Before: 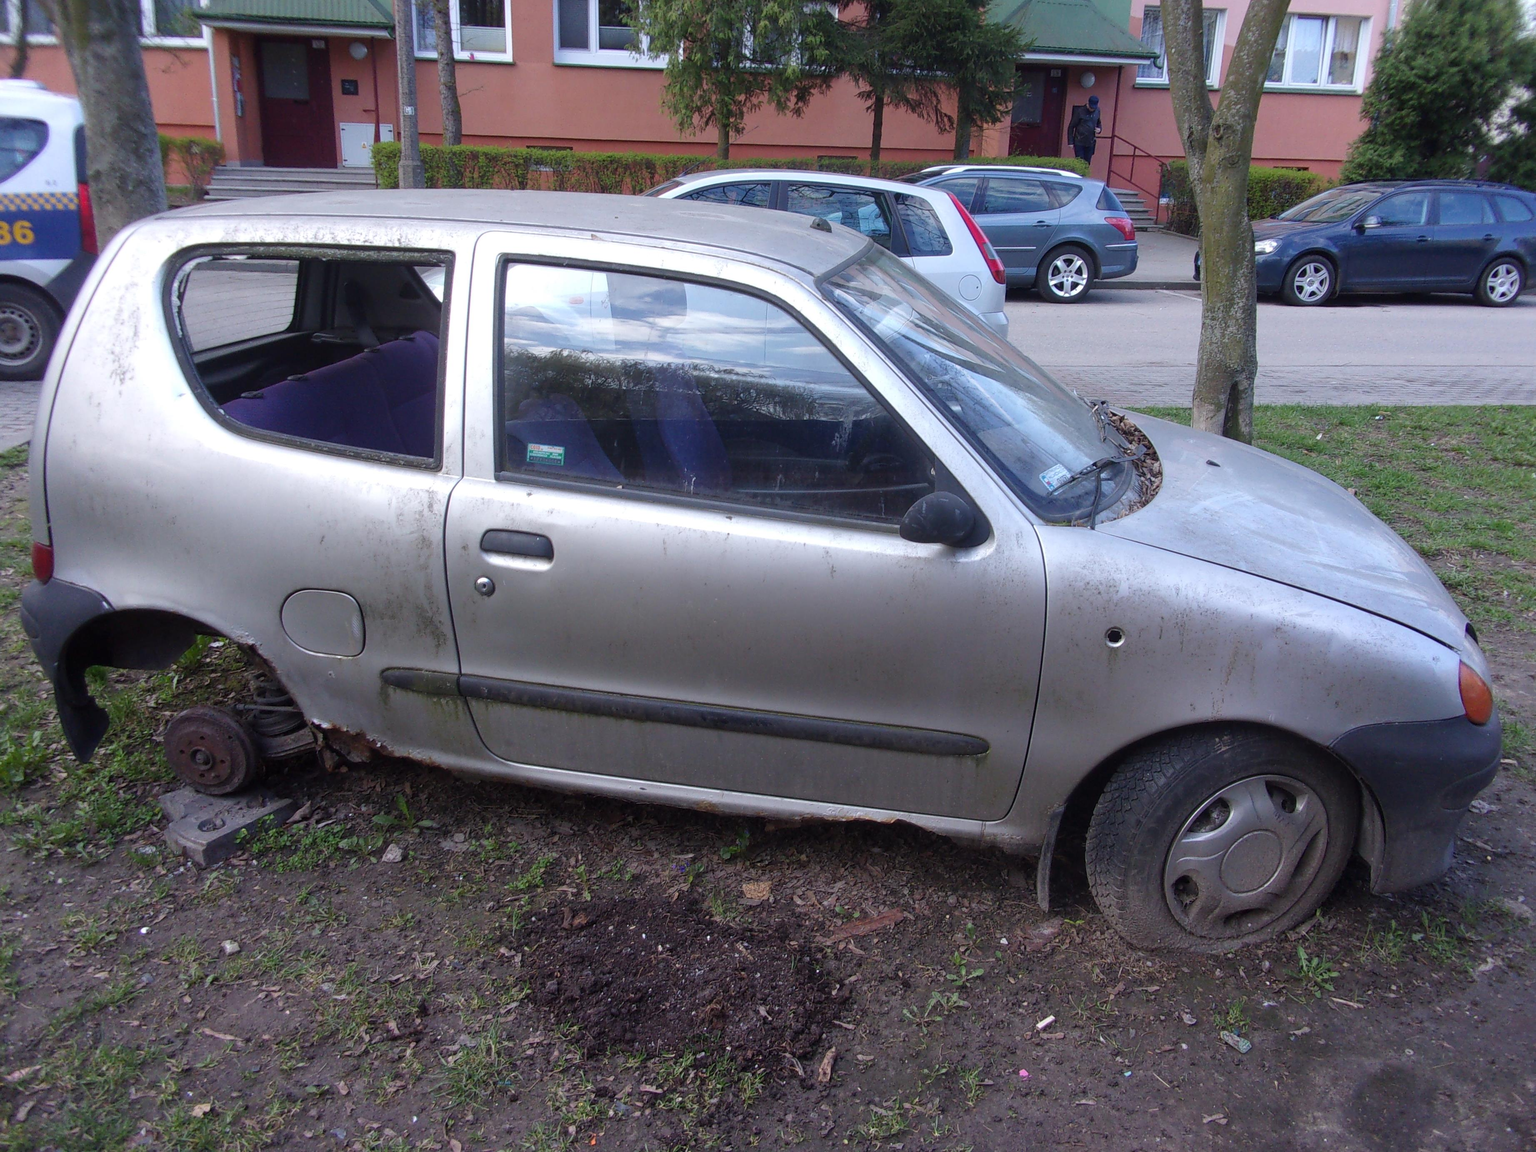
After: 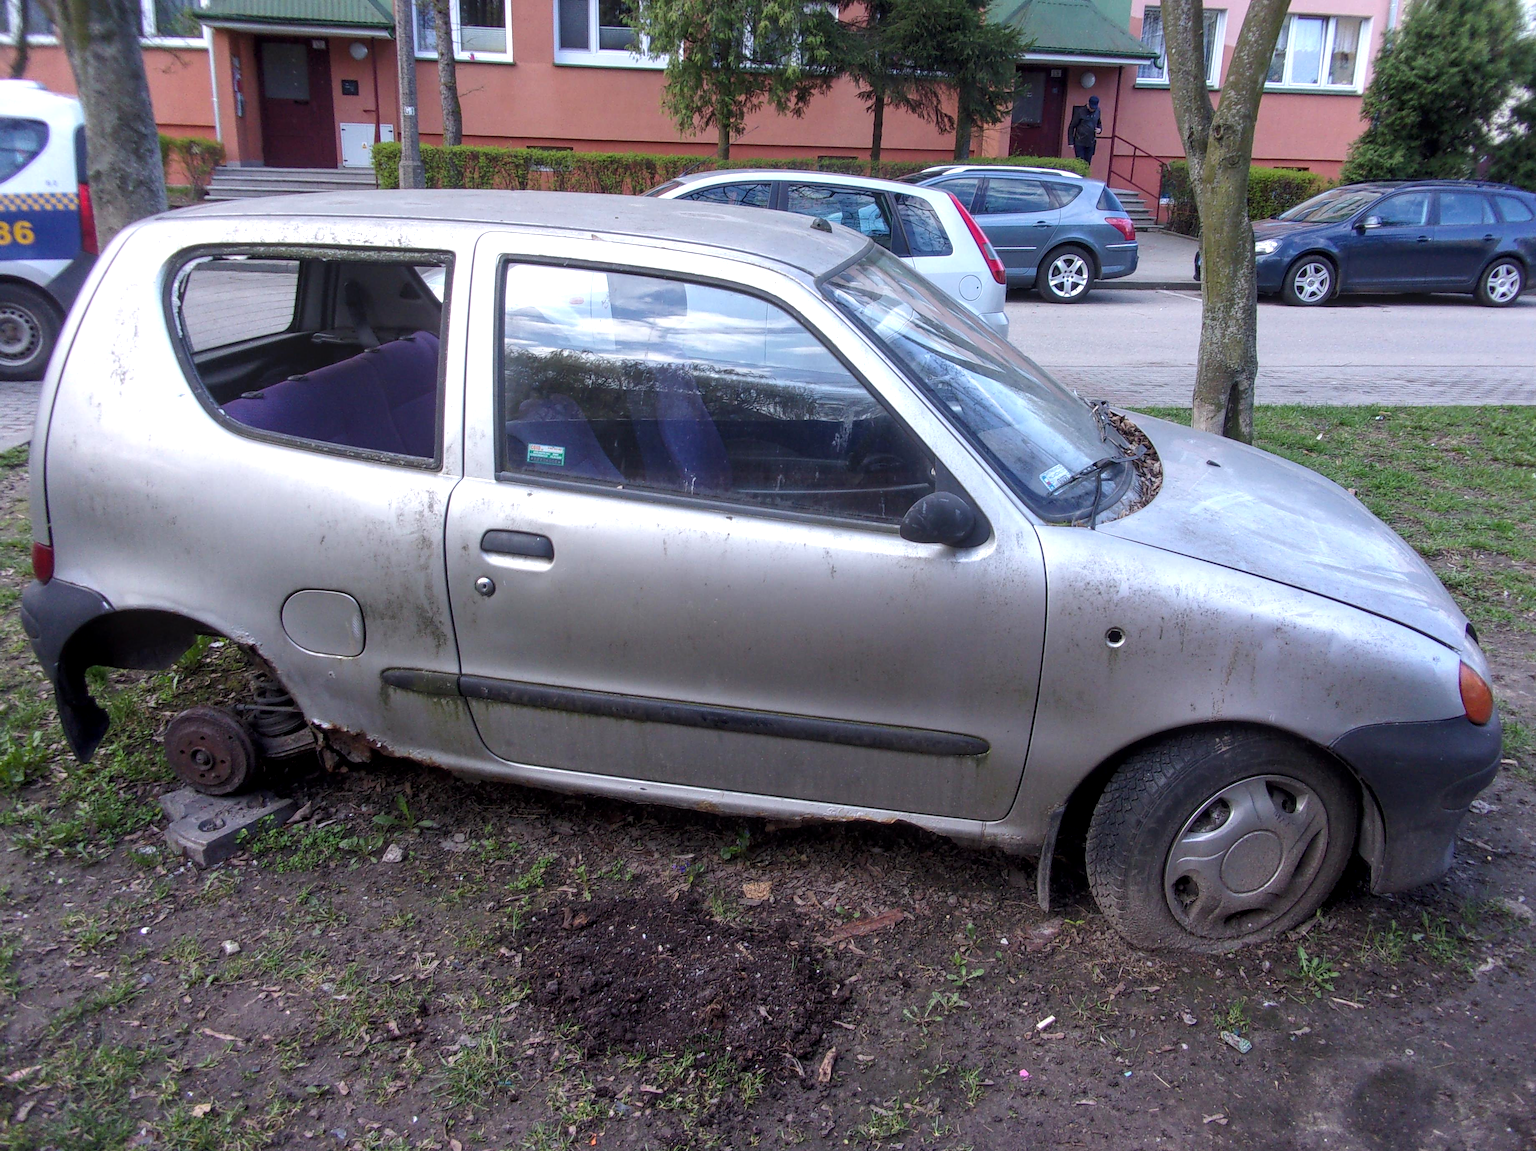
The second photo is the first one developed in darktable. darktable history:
color balance rgb: perceptual saturation grading › global saturation -0.074%, perceptual brilliance grading › highlights 8.275%, perceptual brilliance grading › mid-tones 4.257%, perceptual brilliance grading › shadows 2.051%, global vibrance 14.949%
local contrast: on, module defaults
tone equalizer: -8 EV -0.569 EV, edges refinement/feathering 500, mask exposure compensation -1.57 EV, preserve details no
